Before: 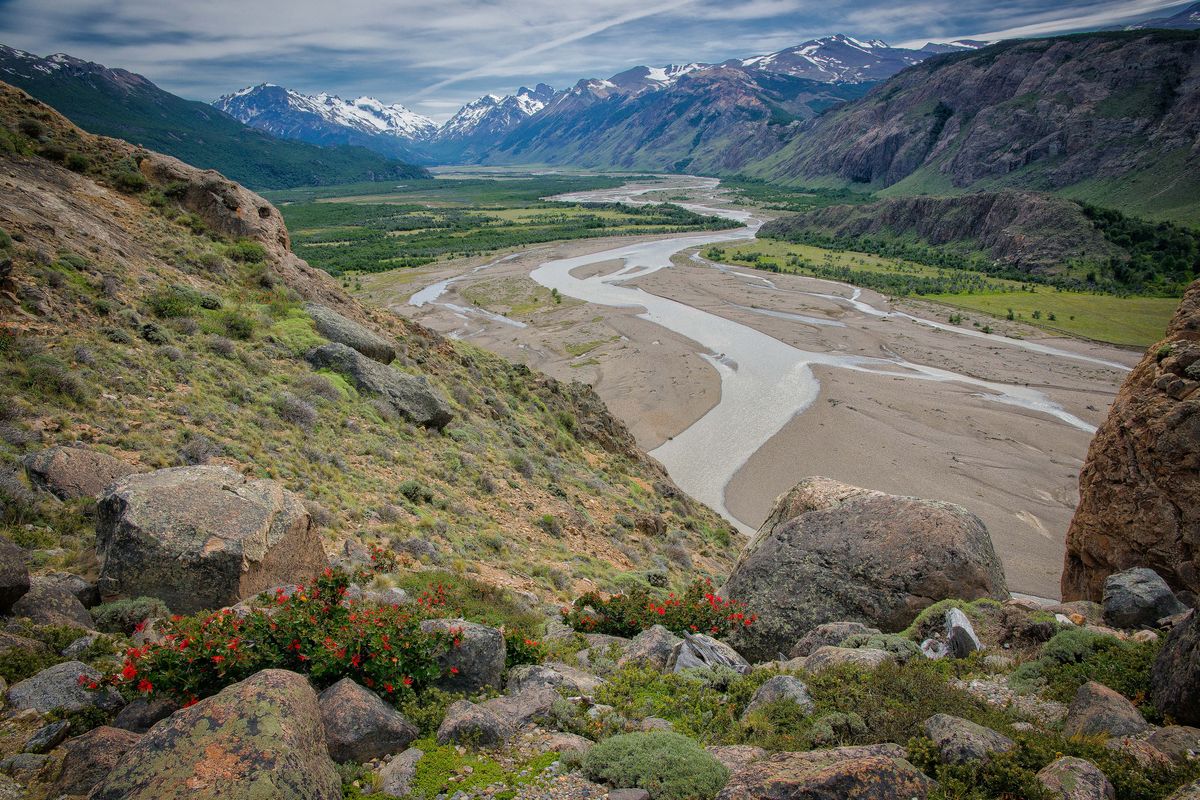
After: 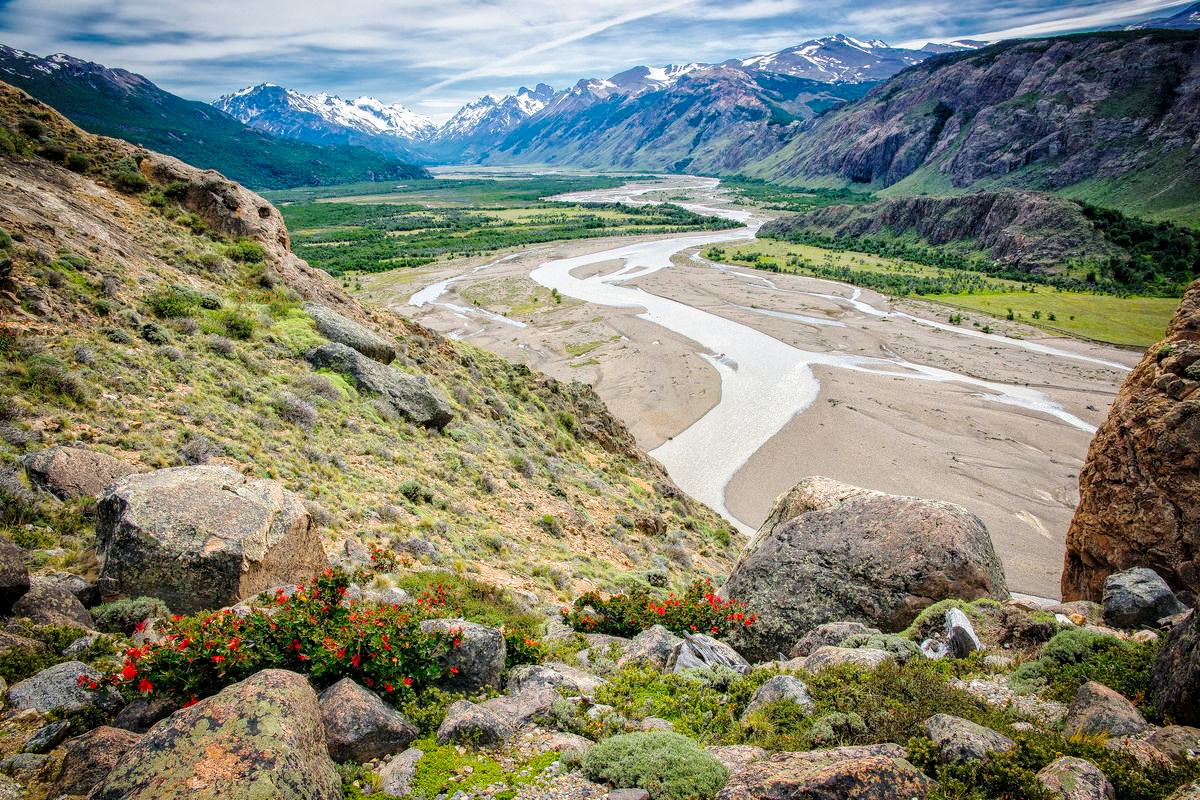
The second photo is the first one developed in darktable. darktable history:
local contrast: on, module defaults
base curve: curves: ch0 [(0, 0) (0.028, 0.03) (0.121, 0.232) (0.46, 0.748) (0.859, 0.968) (1, 1)], preserve colors none
haze removal: strength 0.091, compatibility mode true, adaptive false
